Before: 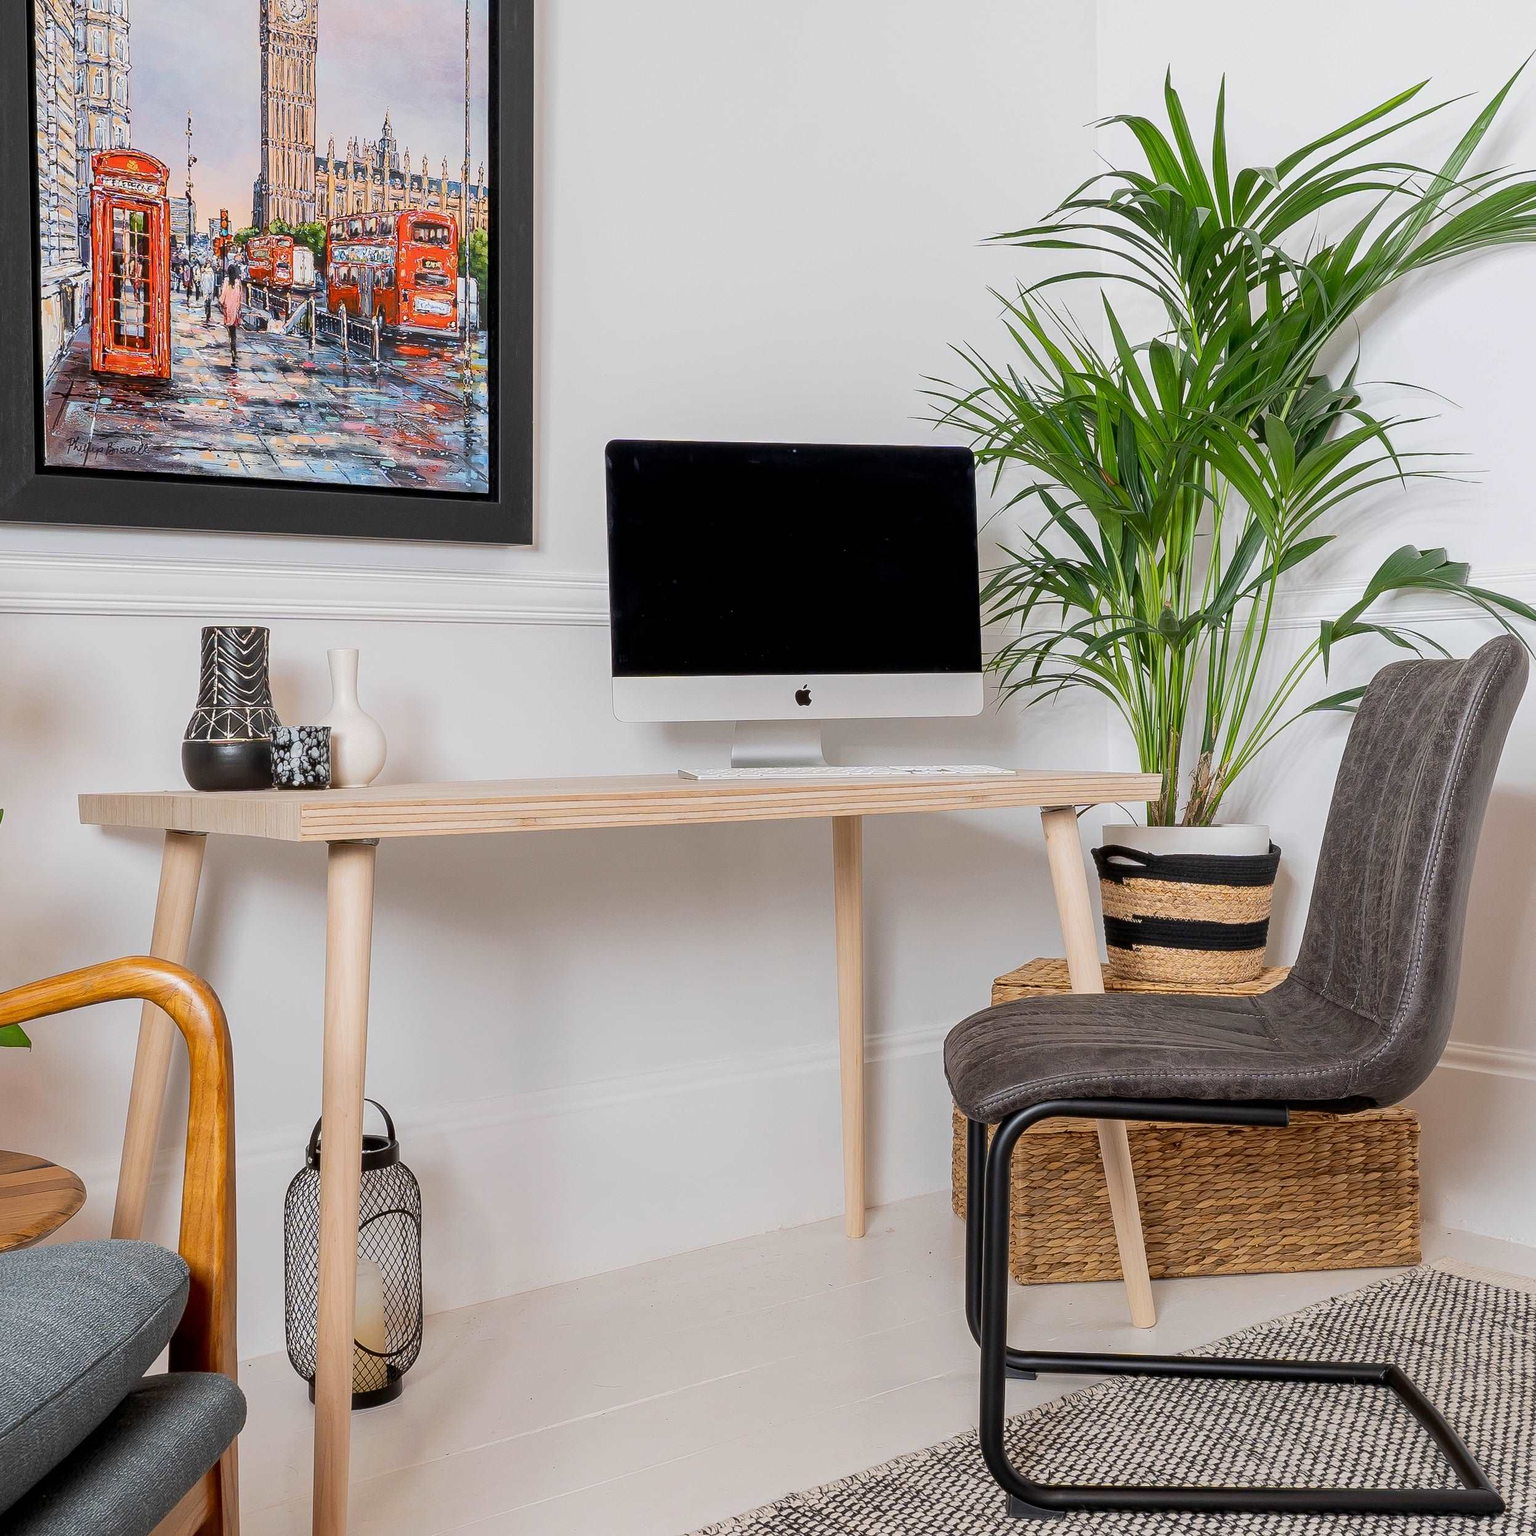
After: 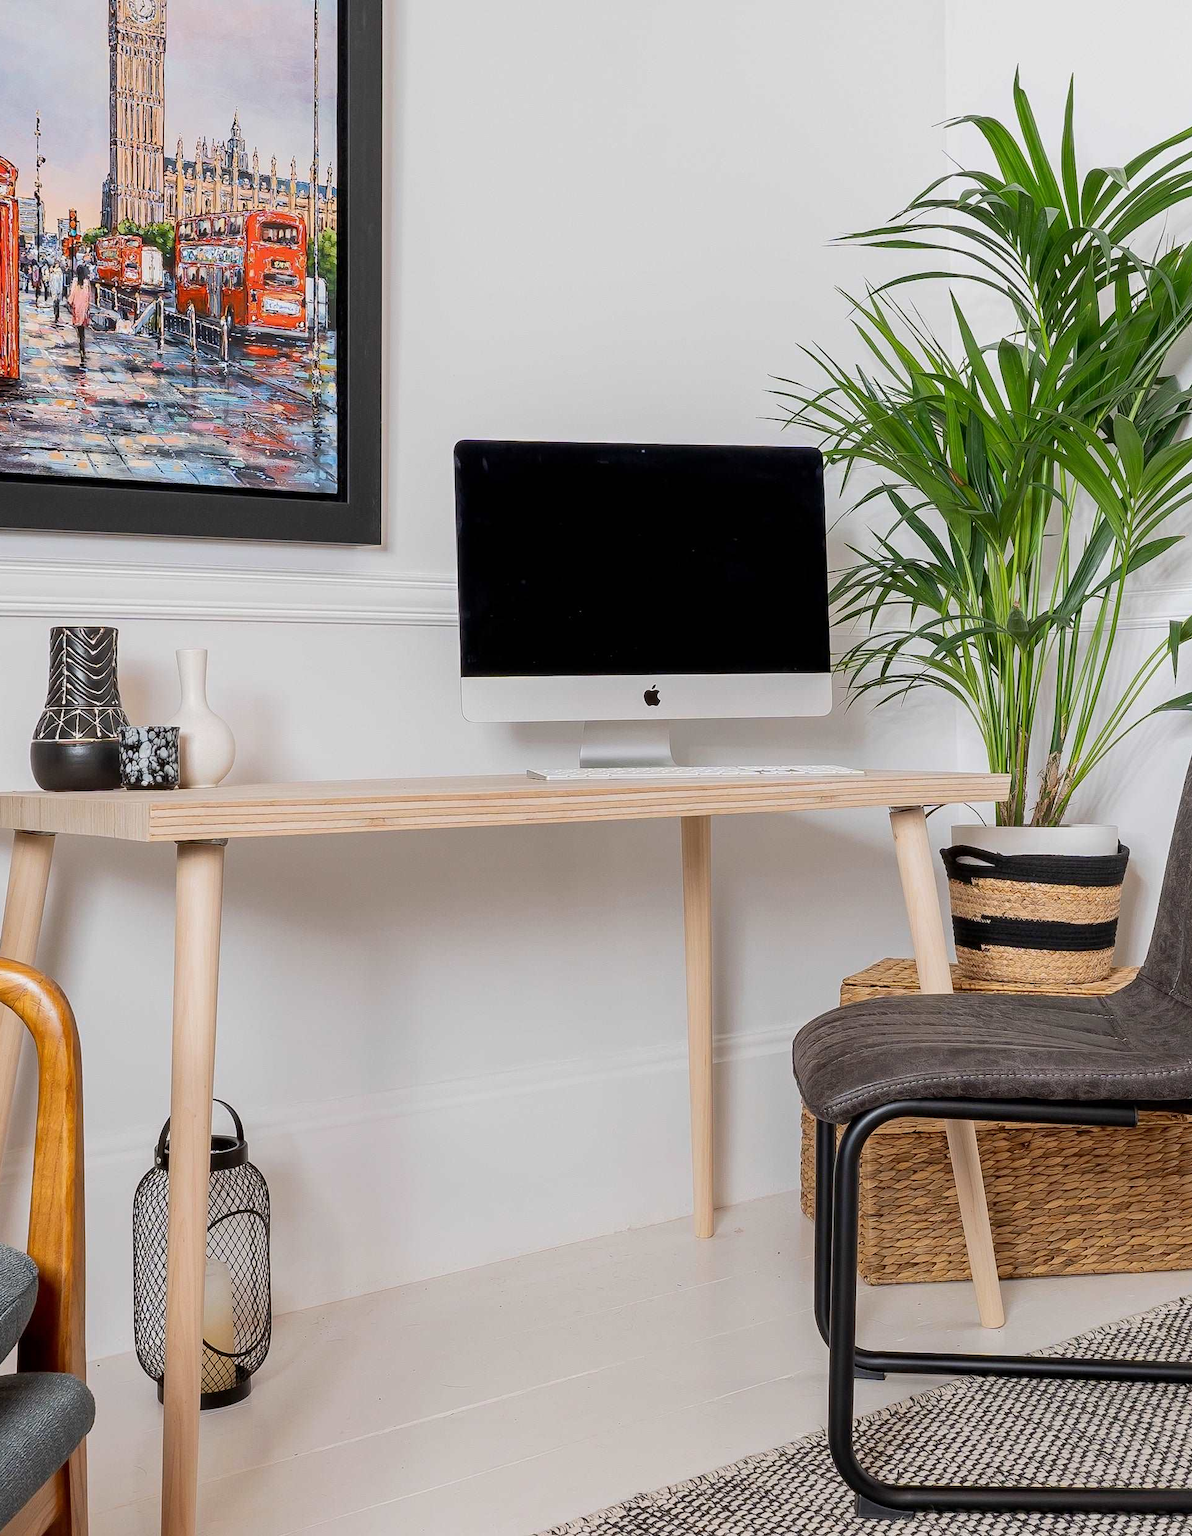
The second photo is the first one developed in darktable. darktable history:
crop: left 9.865%, right 12.465%
